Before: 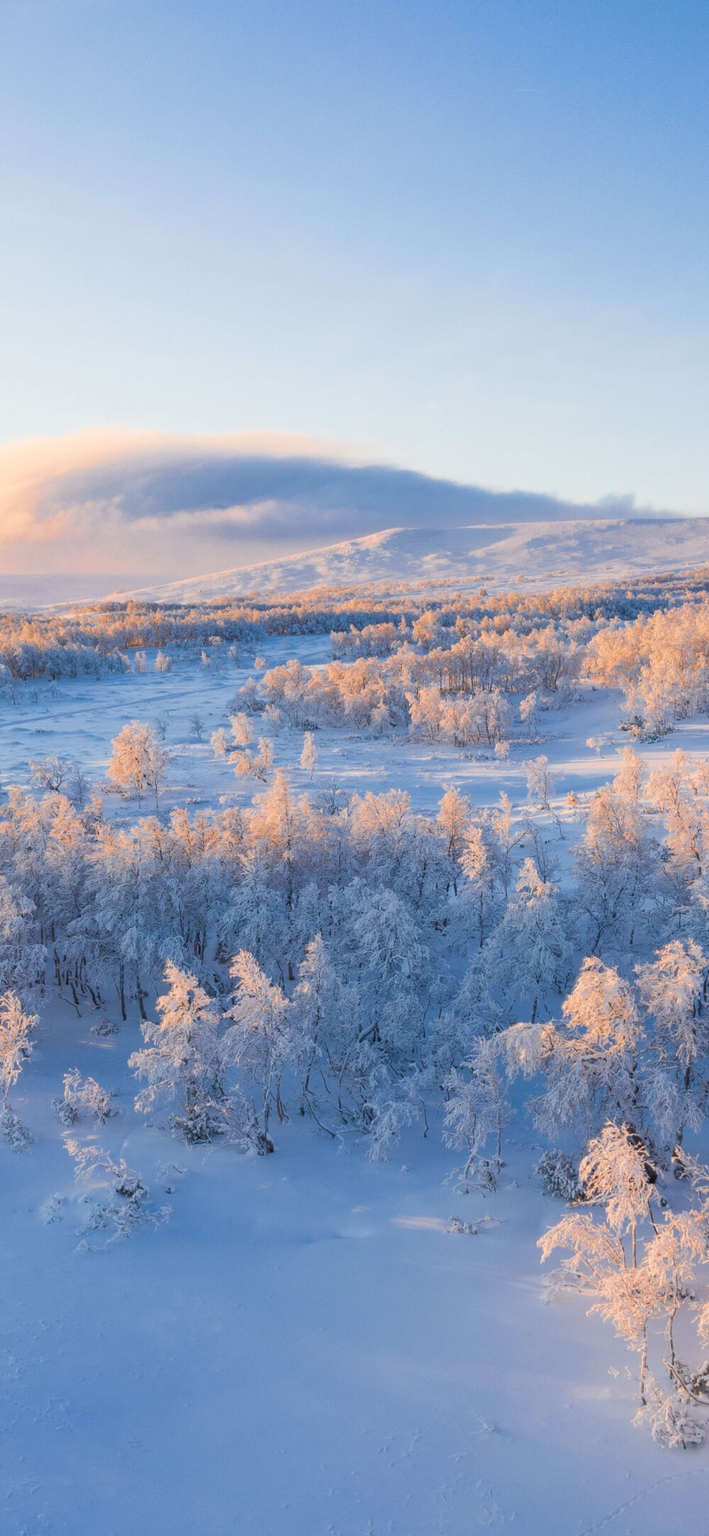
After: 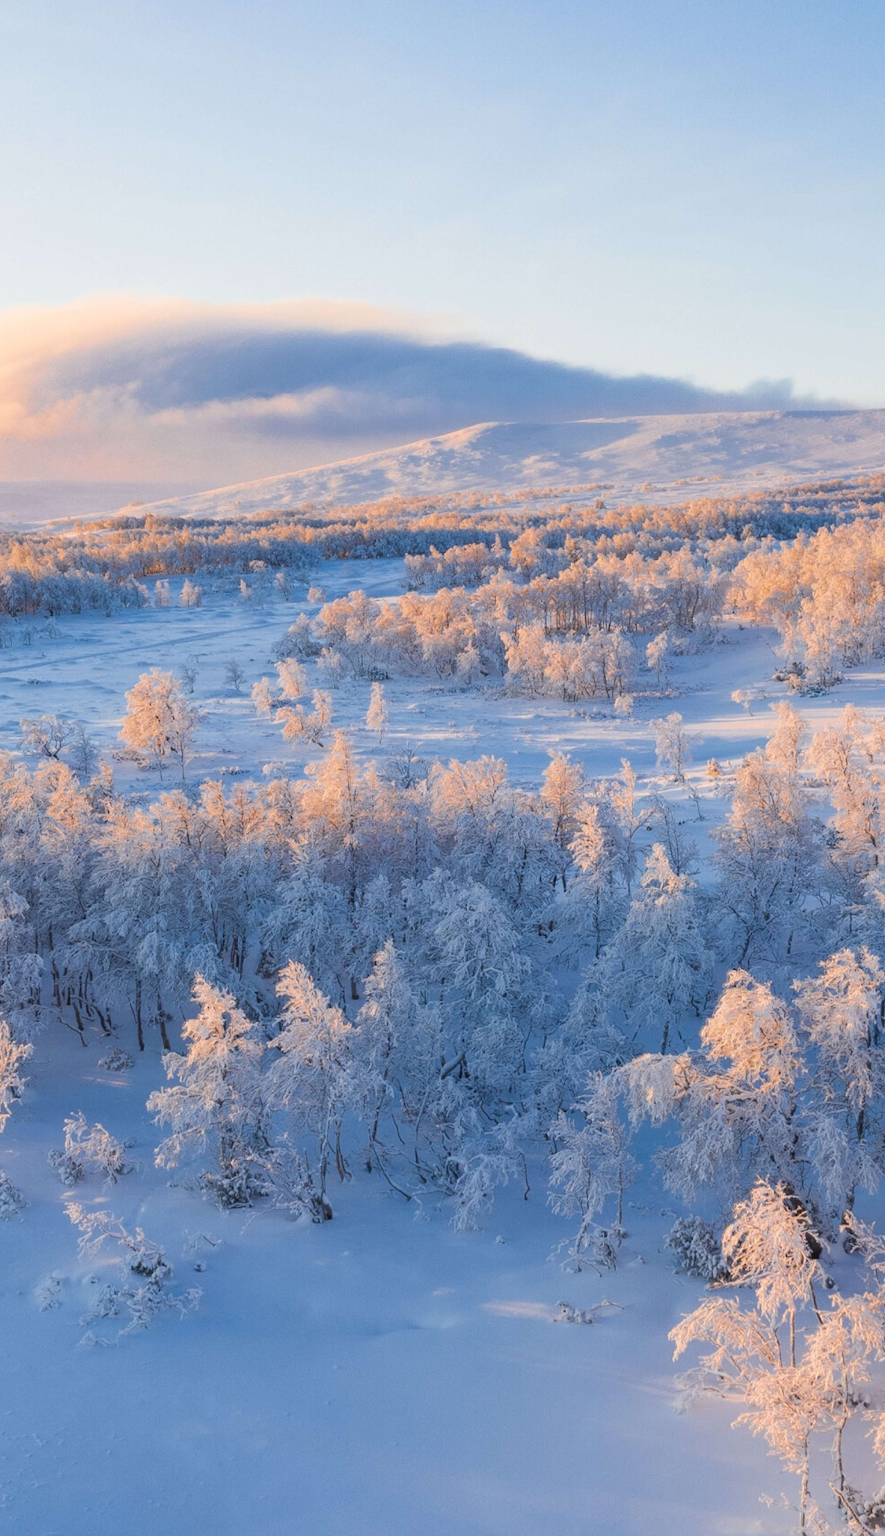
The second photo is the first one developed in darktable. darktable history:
crop and rotate: left 1.933%, top 12.86%, right 0.206%, bottom 8.762%
